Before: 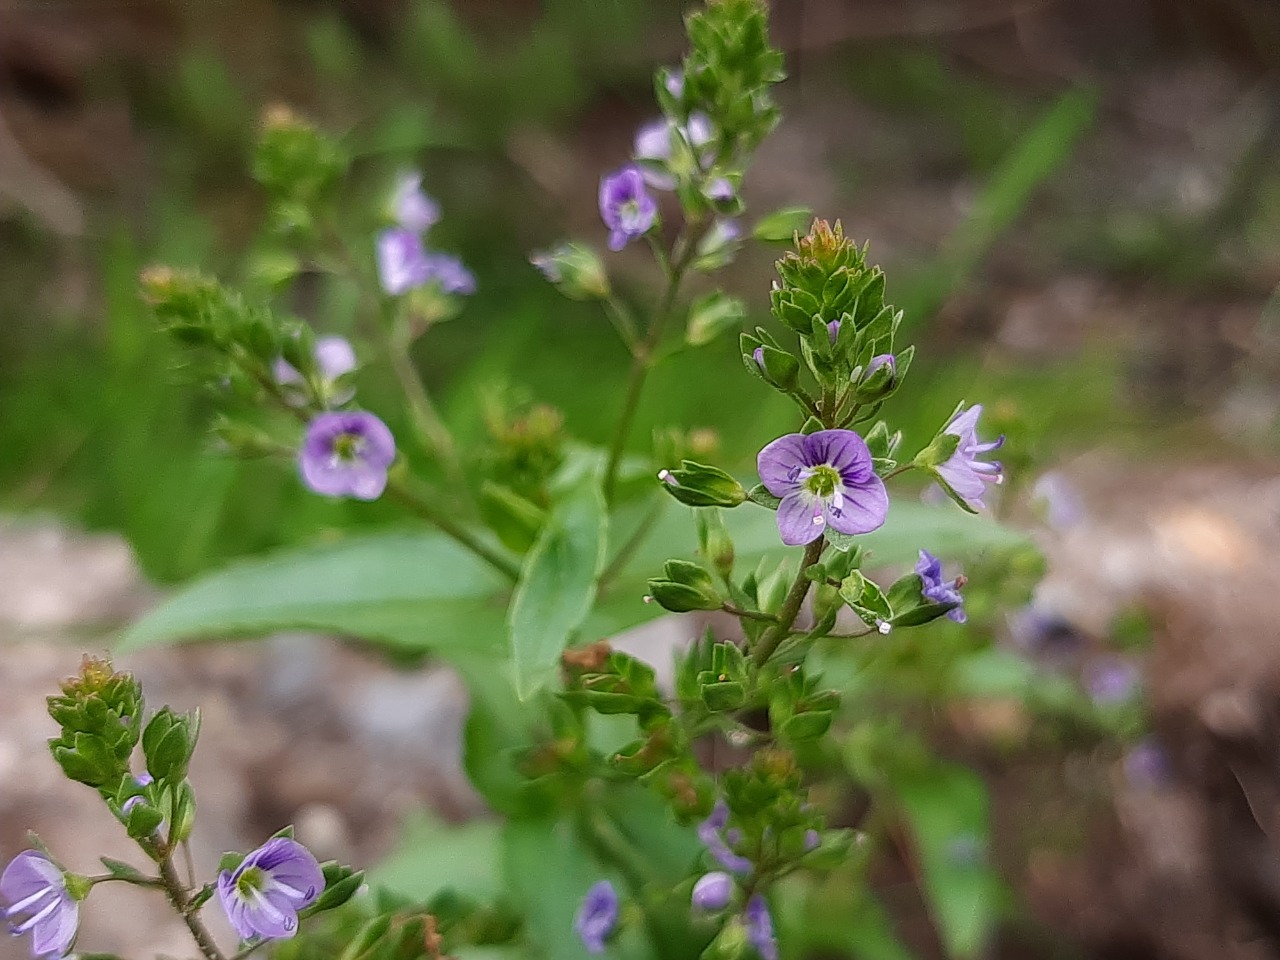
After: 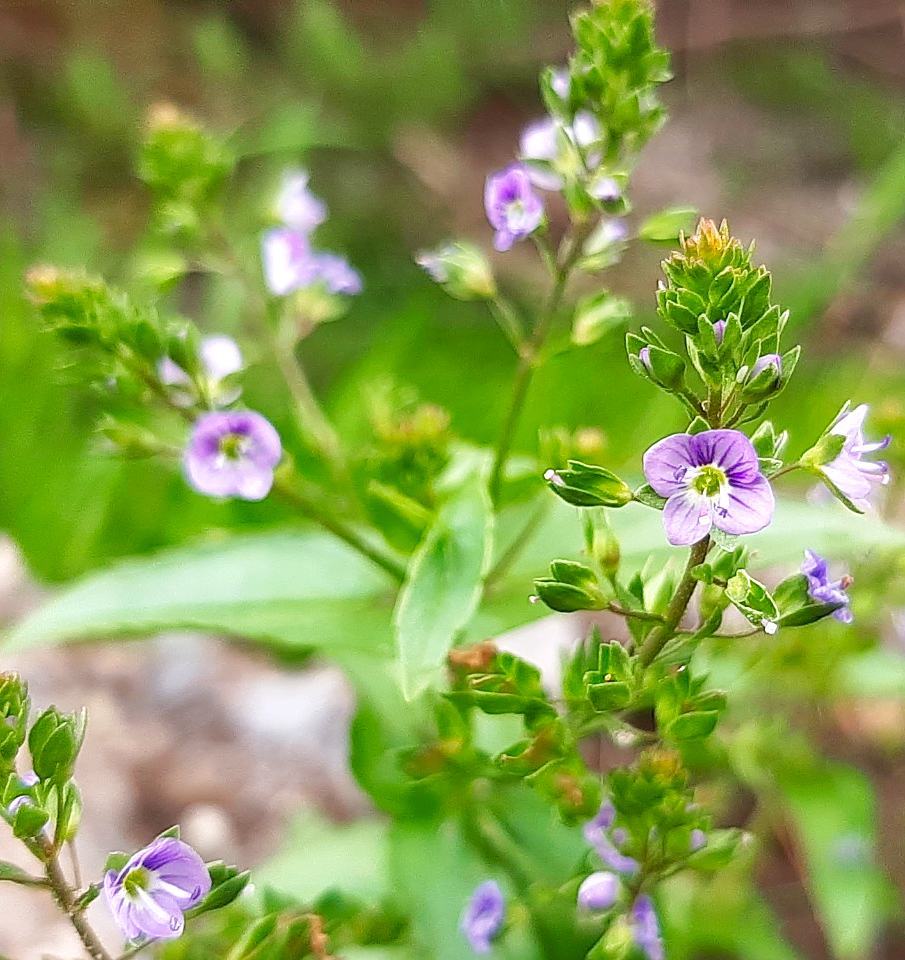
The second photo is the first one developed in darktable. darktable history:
exposure: exposure 1.15 EV, compensate highlight preservation false
crop and rotate: left 8.961%, right 20.309%
tone curve: curves: ch0 [(0, 0) (0.058, 0.027) (0.214, 0.183) (0.304, 0.288) (0.522, 0.549) (0.658, 0.7) (0.741, 0.775) (0.844, 0.866) (0.986, 0.957)]; ch1 [(0, 0) (0.172, 0.123) (0.312, 0.296) (0.437, 0.429) (0.471, 0.469) (0.502, 0.5) (0.513, 0.515) (0.572, 0.603) (0.617, 0.653) (0.68, 0.724) (0.889, 0.924) (1, 1)]; ch2 [(0, 0) (0.411, 0.424) (0.489, 0.49) (0.502, 0.5) (0.517, 0.519) (0.549, 0.578) (0.604, 0.628) (0.693, 0.686) (1, 1)], preserve colors none
shadows and highlights: on, module defaults
